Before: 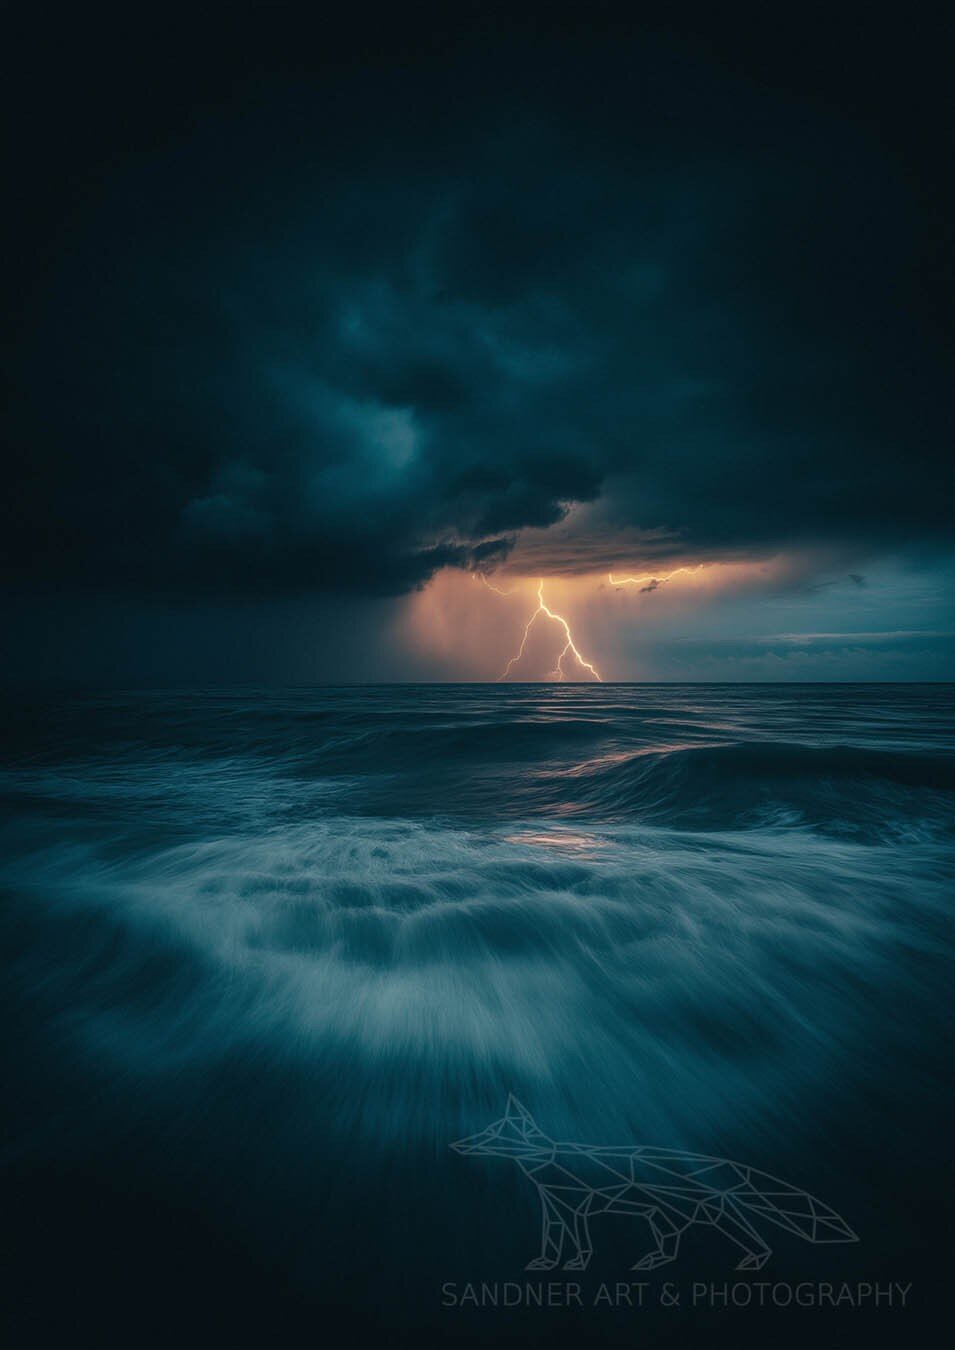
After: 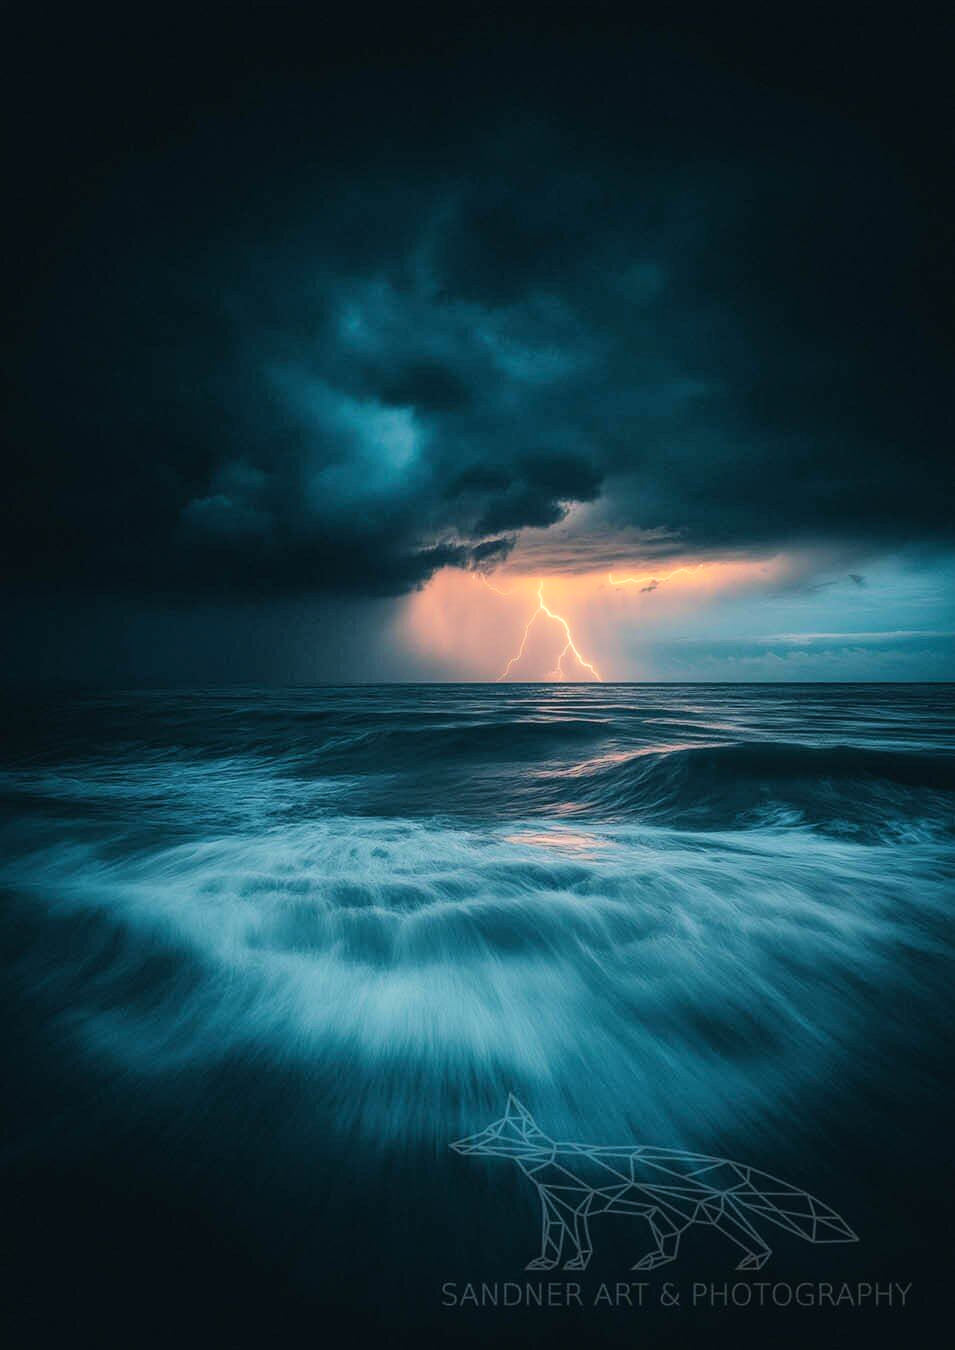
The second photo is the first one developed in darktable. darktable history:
tone equalizer: -7 EV 0.149 EV, -6 EV 0.638 EV, -5 EV 1.16 EV, -4 EV 1.33 EV, -3 EV 1.15 EV, -2 EV 0.6 EV, -1 EV 0.167 EV, edges refinement/feathering 500, mask exposure compensation -1.57 EV, preserve details no
